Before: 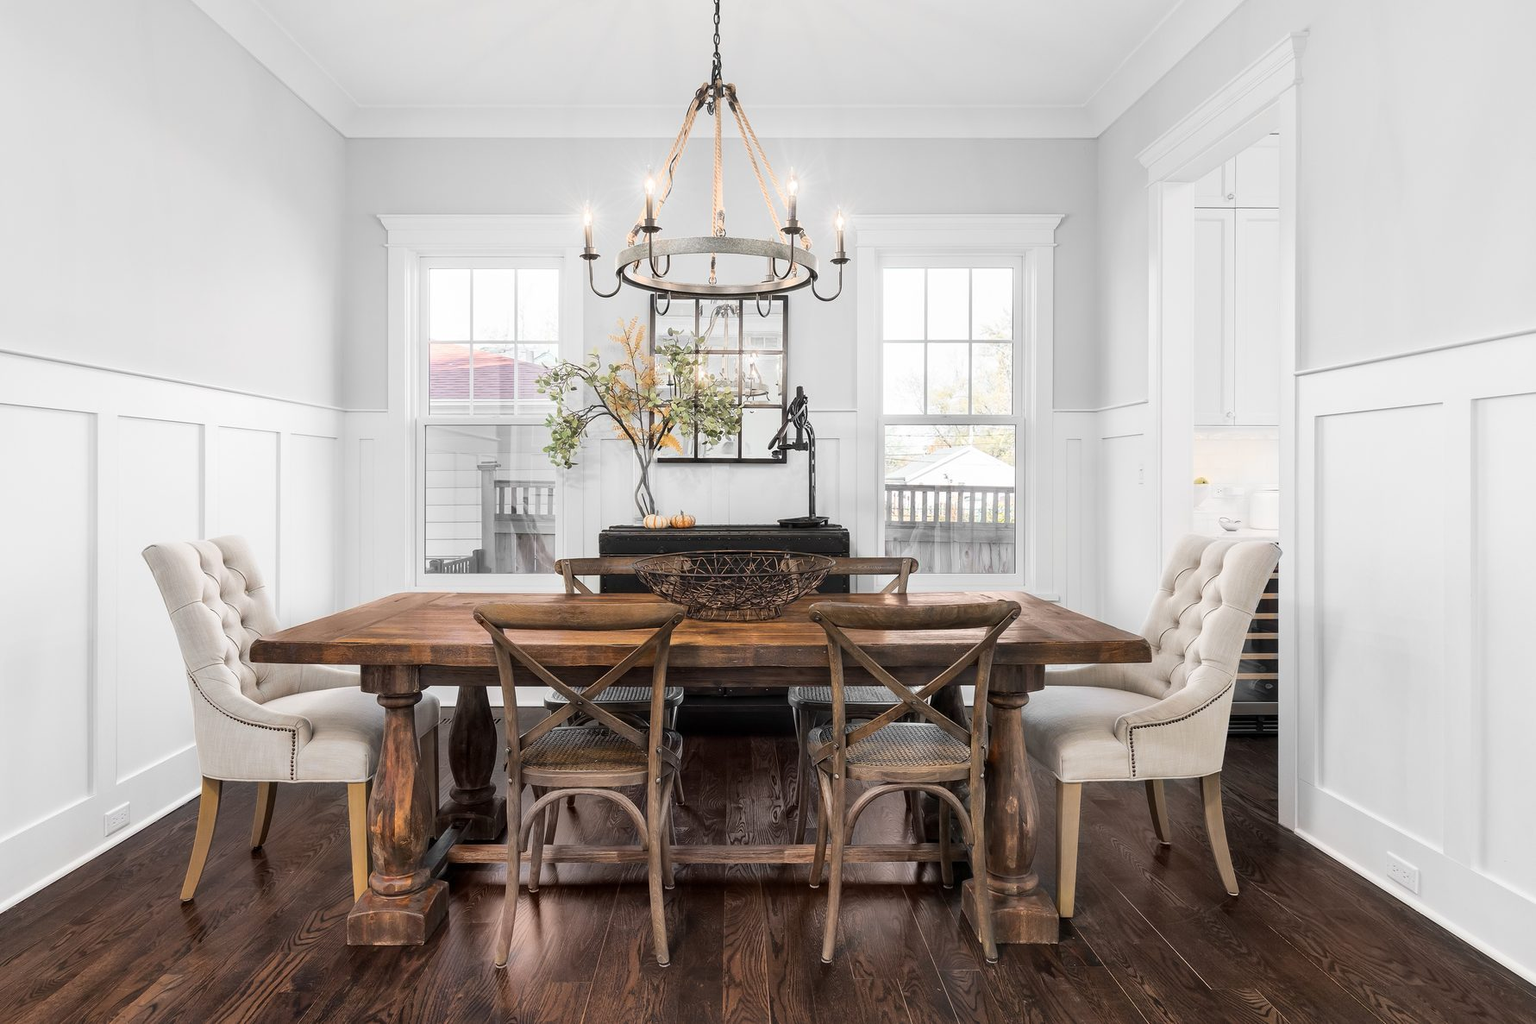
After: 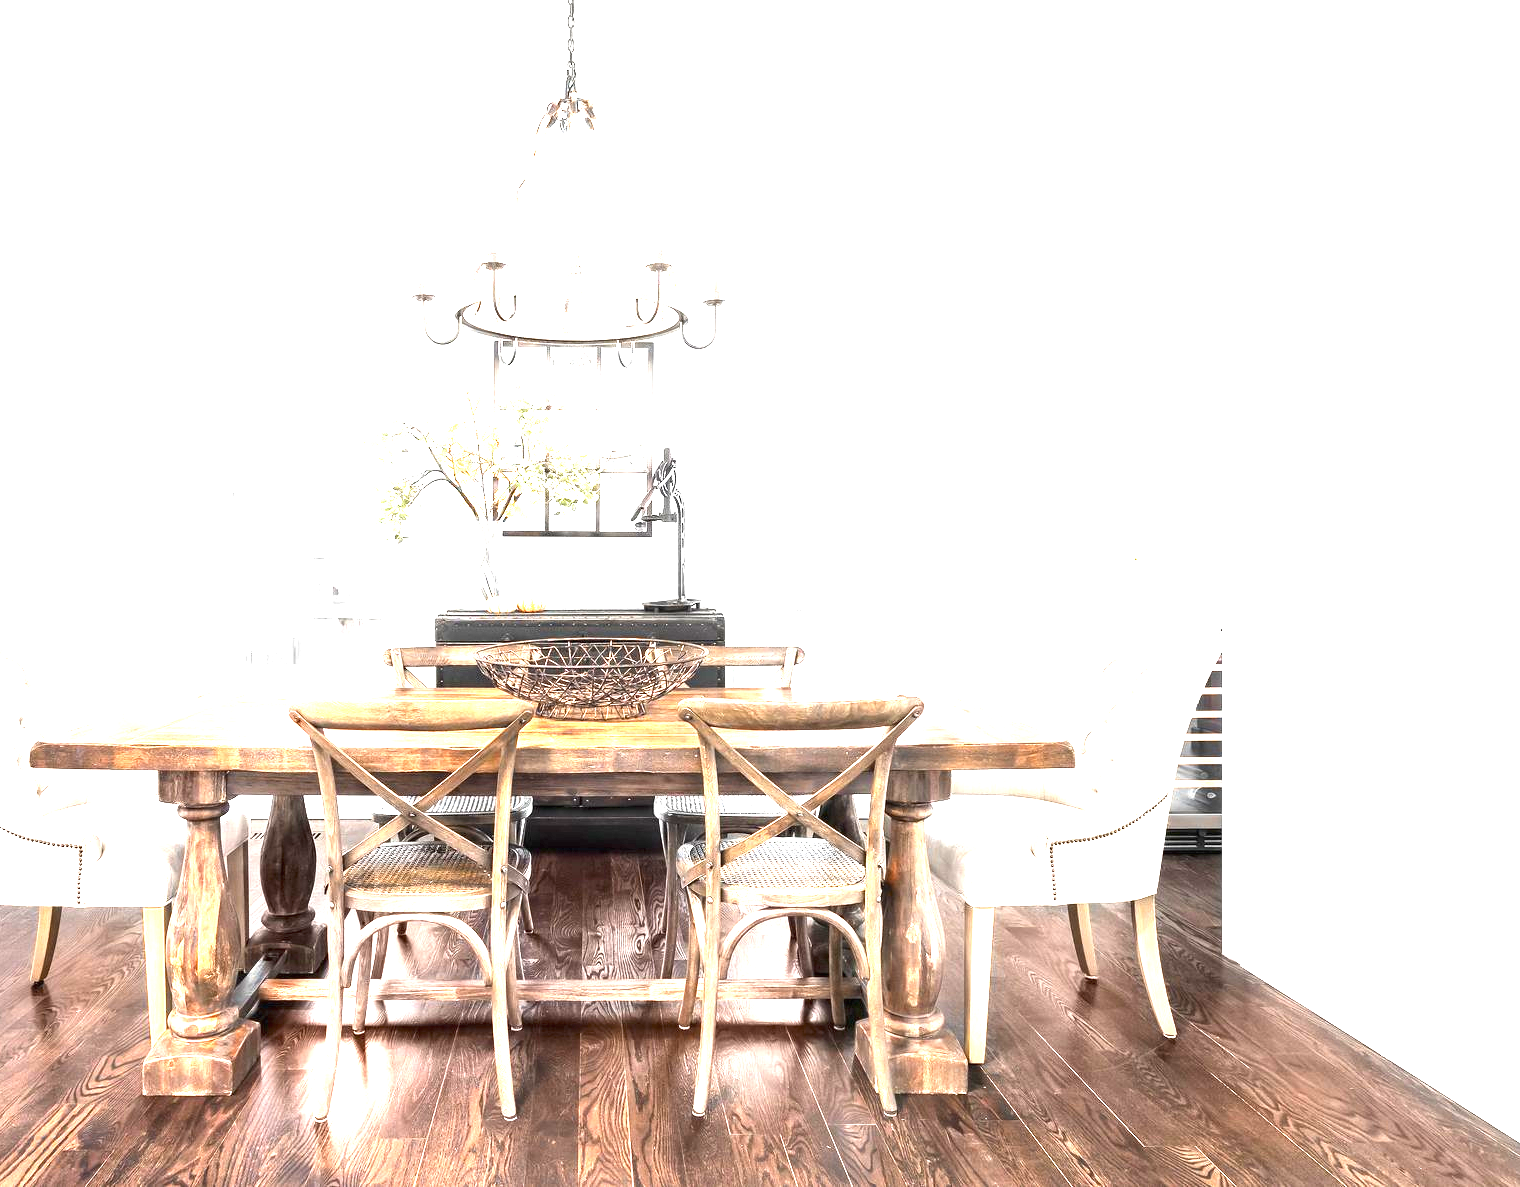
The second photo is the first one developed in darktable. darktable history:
tone equalizer: -8 EV -1.05 EV, -7 EV -1.04 EV, -6 EV -0.871 EV, -5 EV -0.591 EV, -3 EV 0.551 EV, -2 EV 0.841 EV, -1 EV 0.995 EV, +0 EV 1.07 EV, smoothing diameter 24.97%, edges refinement/feathering 7.07, preserve details guided filter
crop and rotate: left 14.626%
exposure: black level correction 0, exposure 1.875 EV, compensate highlight preservation false
